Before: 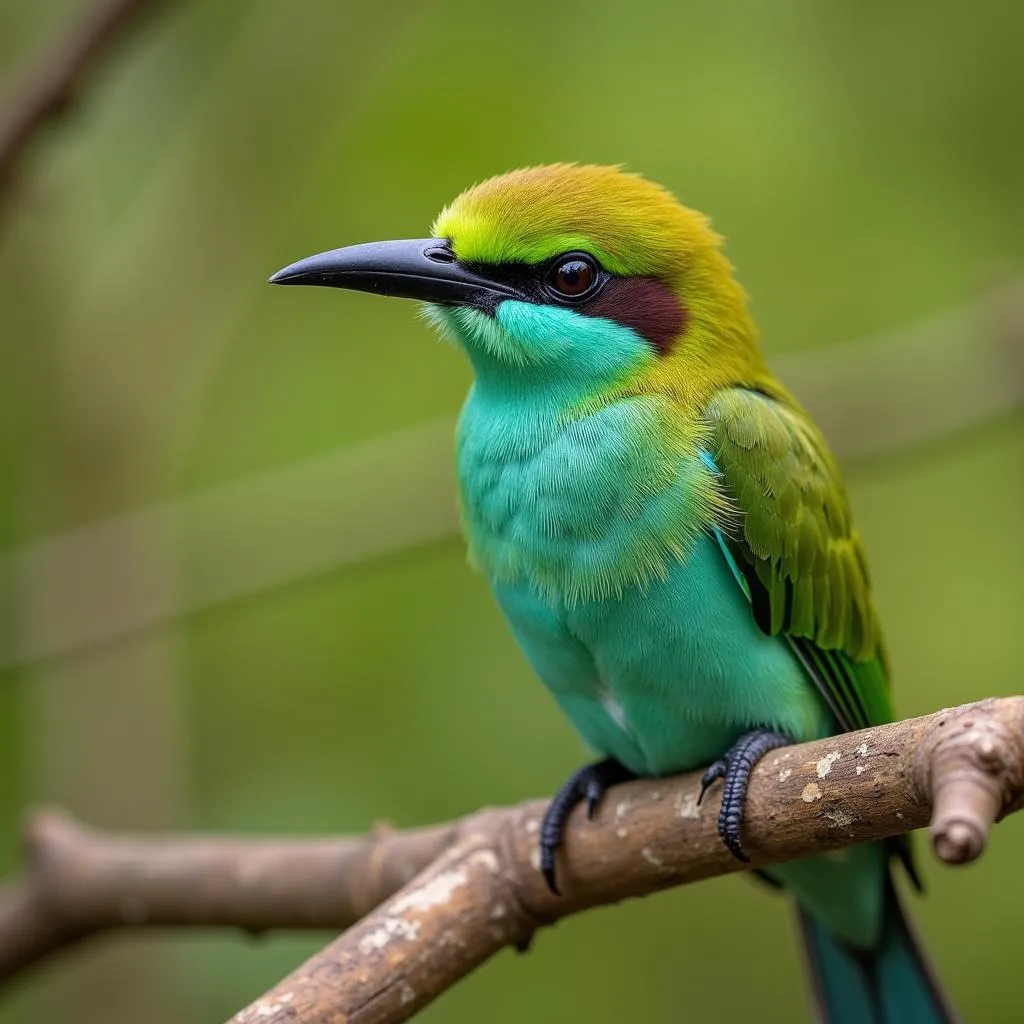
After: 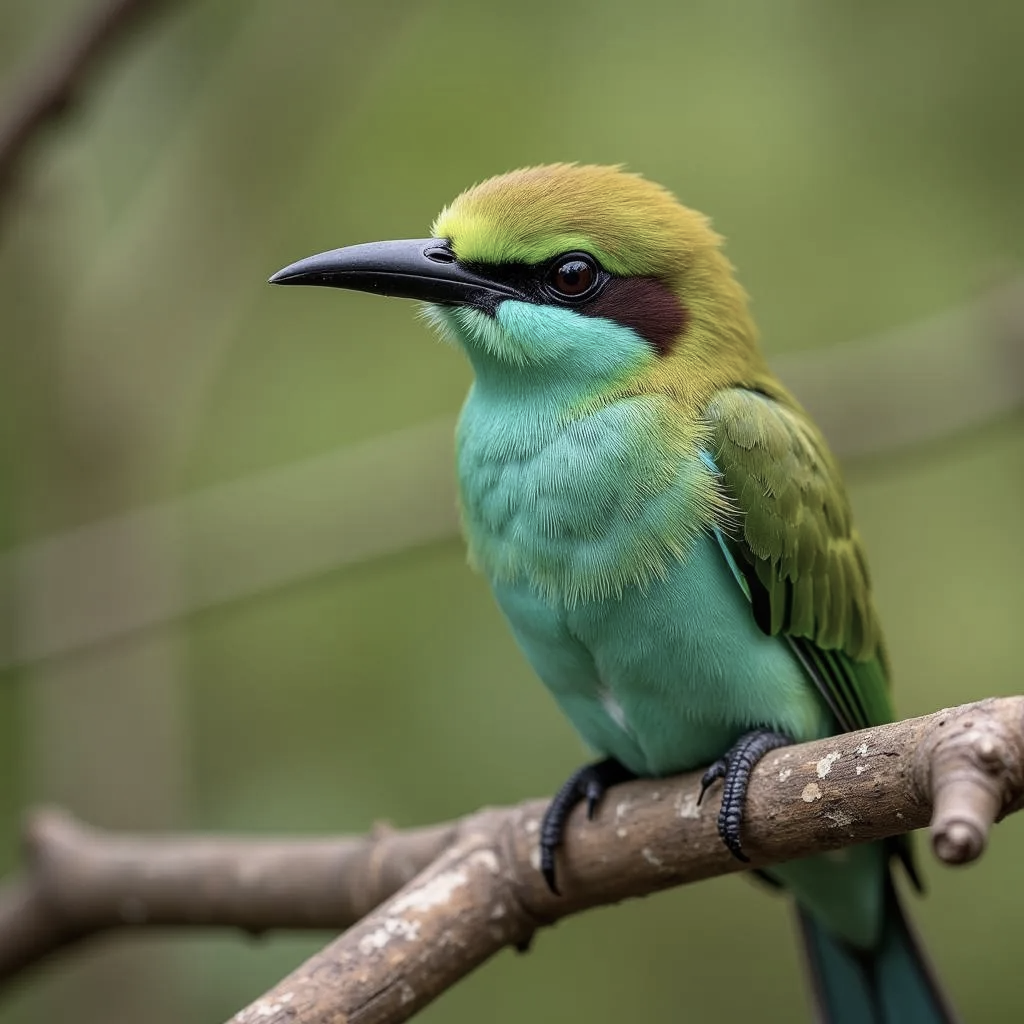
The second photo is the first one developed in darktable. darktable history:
exposure: exposure -0.066 EV, compensate exposure bias true, compensate highlight preservation false
contrast brightness saturation: contrast 0.103, saturation -0.362
